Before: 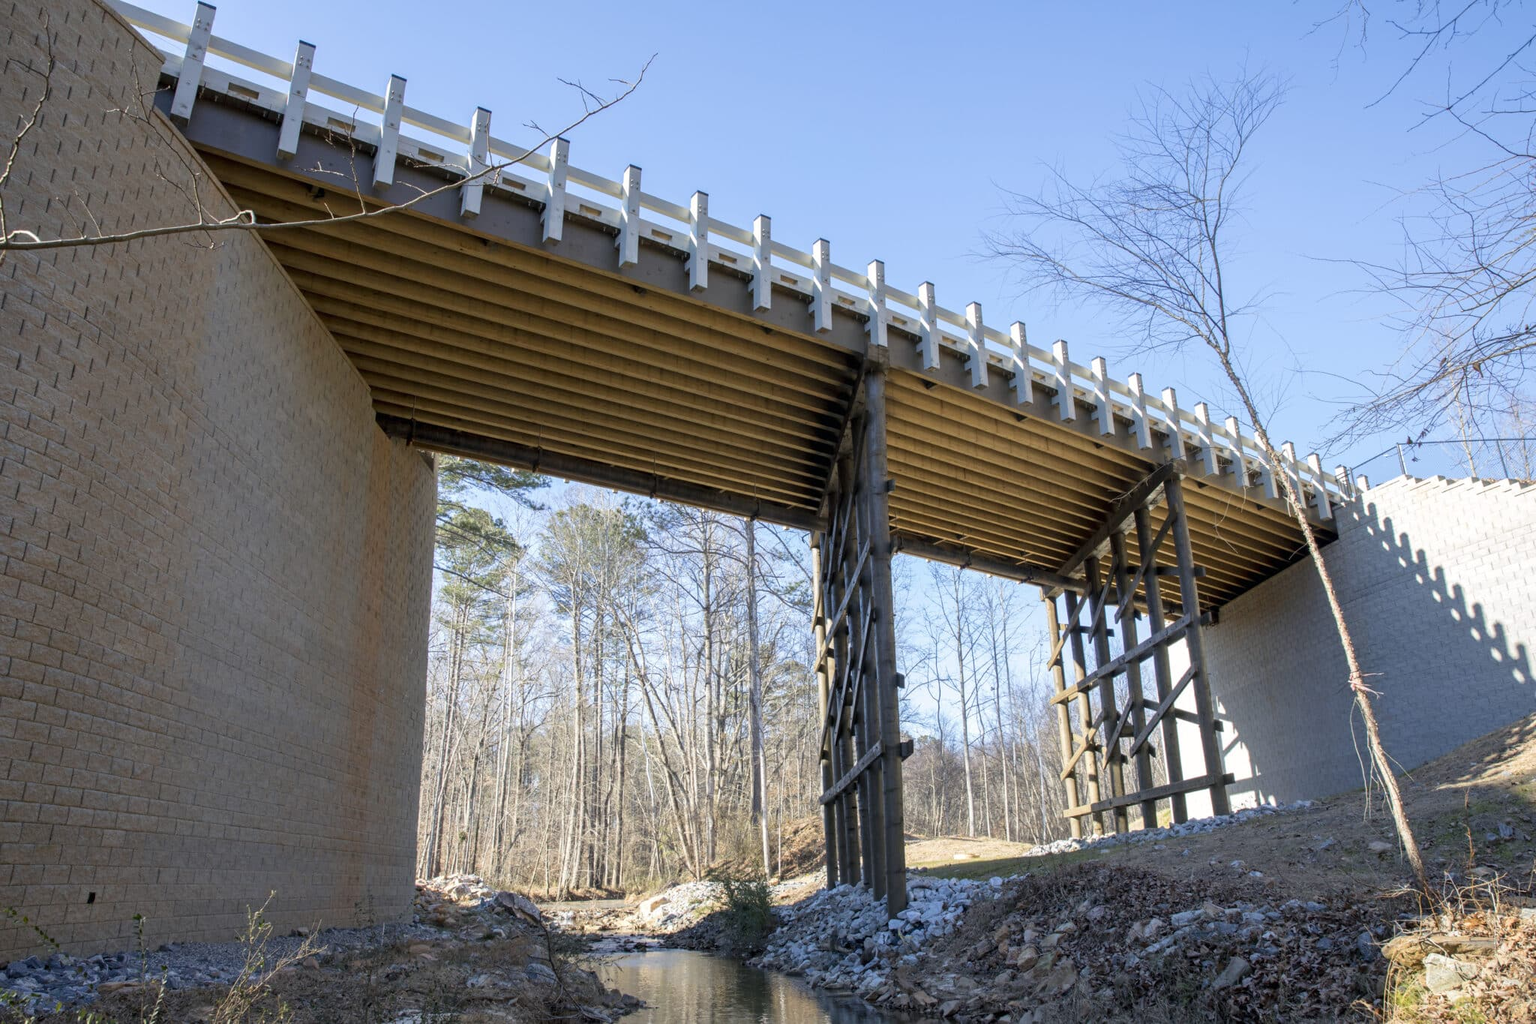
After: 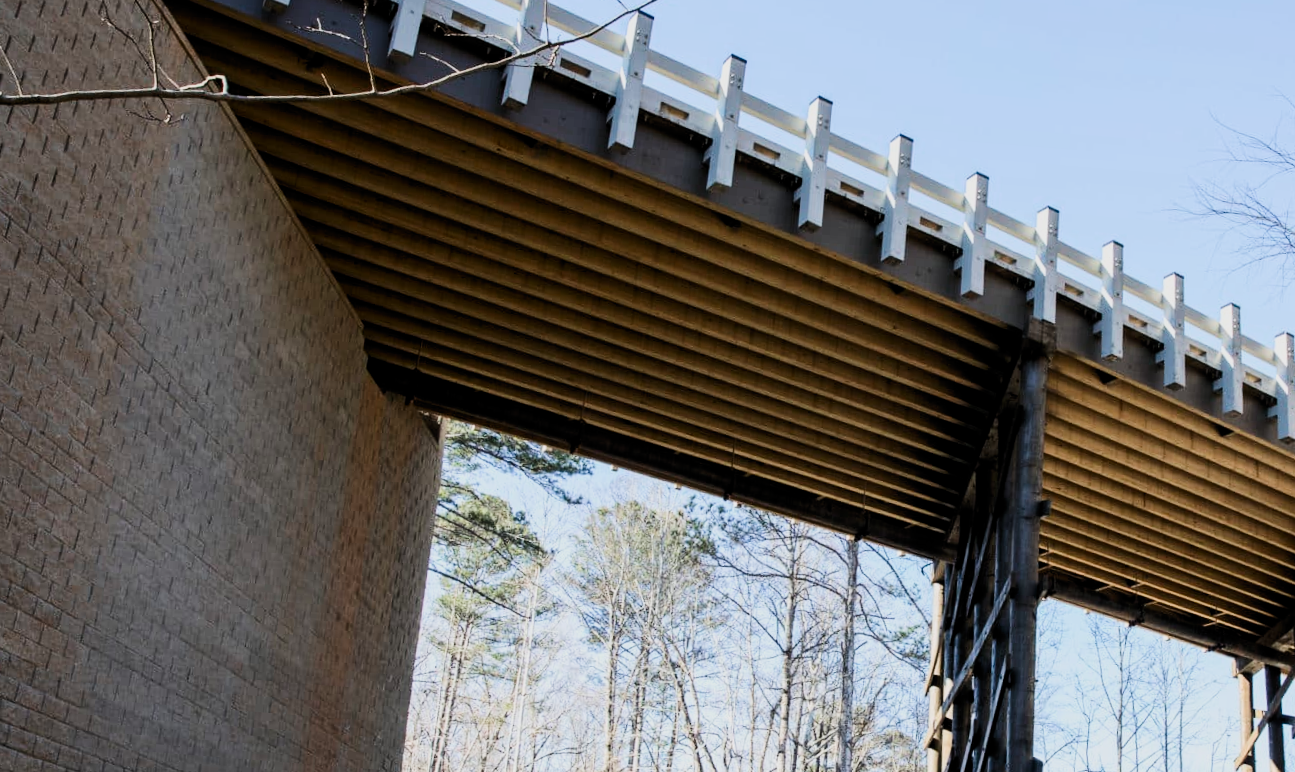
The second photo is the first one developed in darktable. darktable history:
crop and rotate: angle -4.48°, left 2.224%, top 6.756%, right 27.288%, bottom 30.167%
contrast brightness saturation: contrast 0.271
filmic rgb: black relative exposure -5.09 EV, white relative exposure 3.98 EV, hardness 2.88, contrast 1.095, color science v5 (2021), contrast in shadows safe, contrast in highlights safe
